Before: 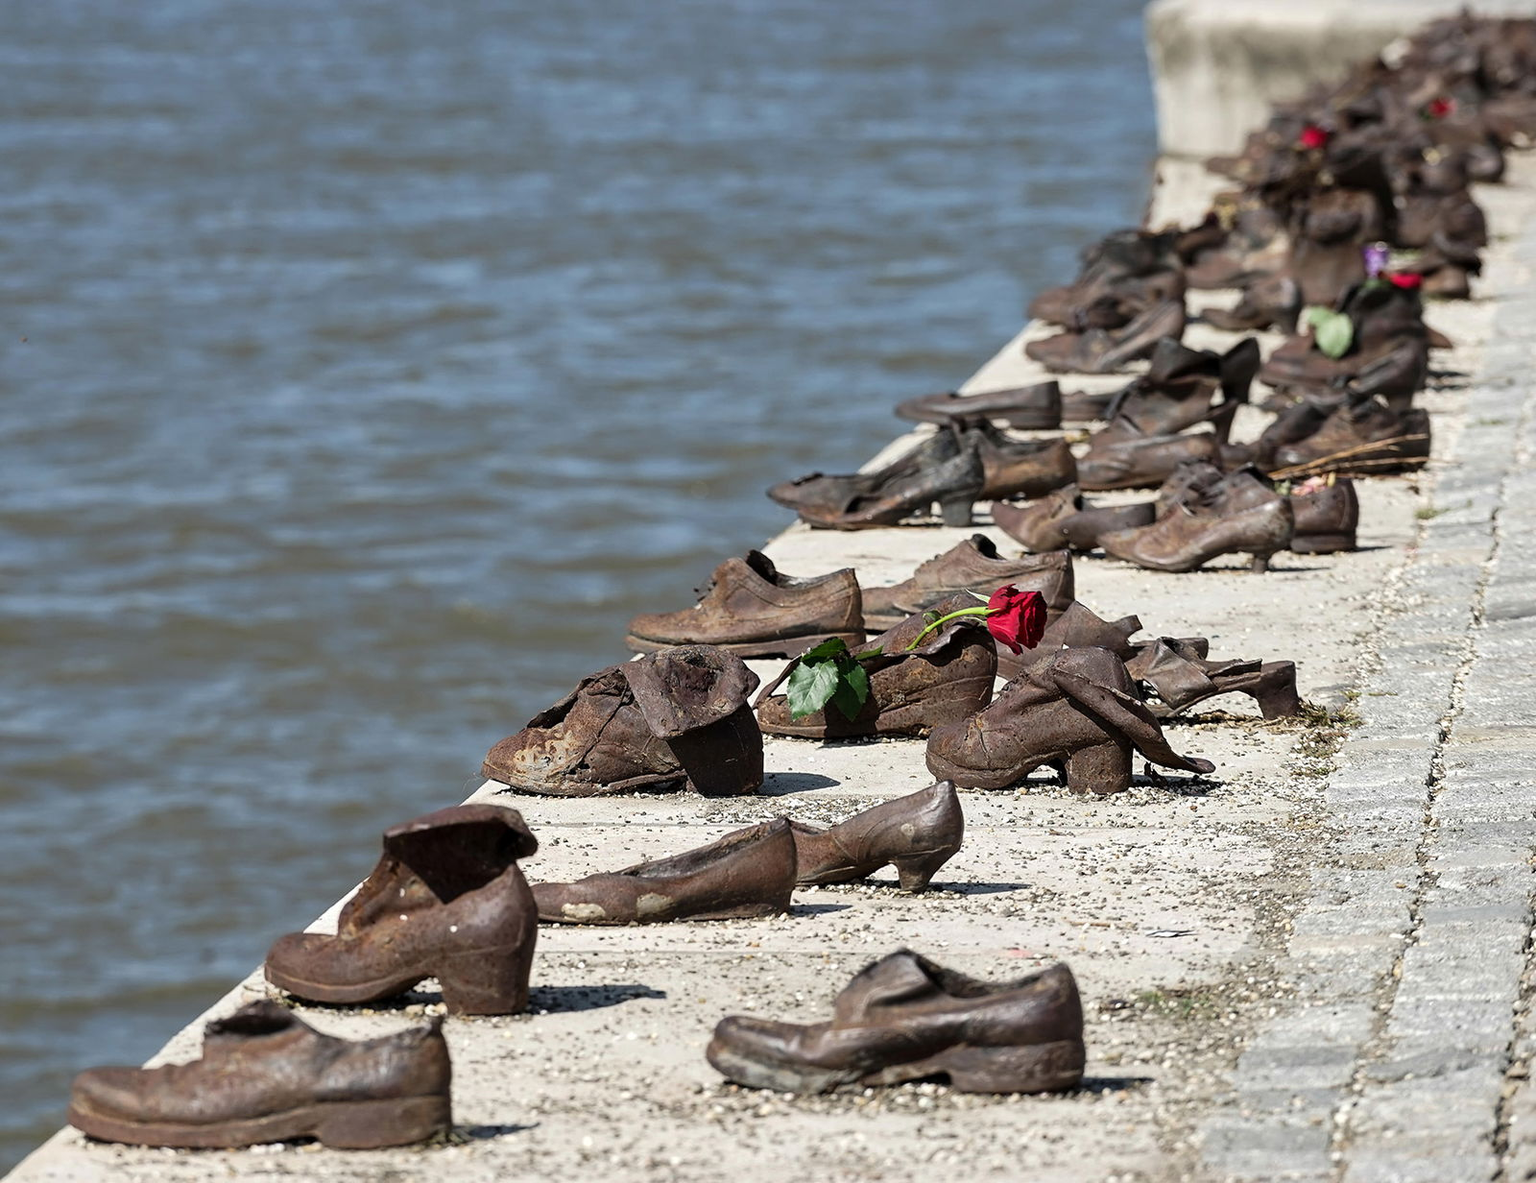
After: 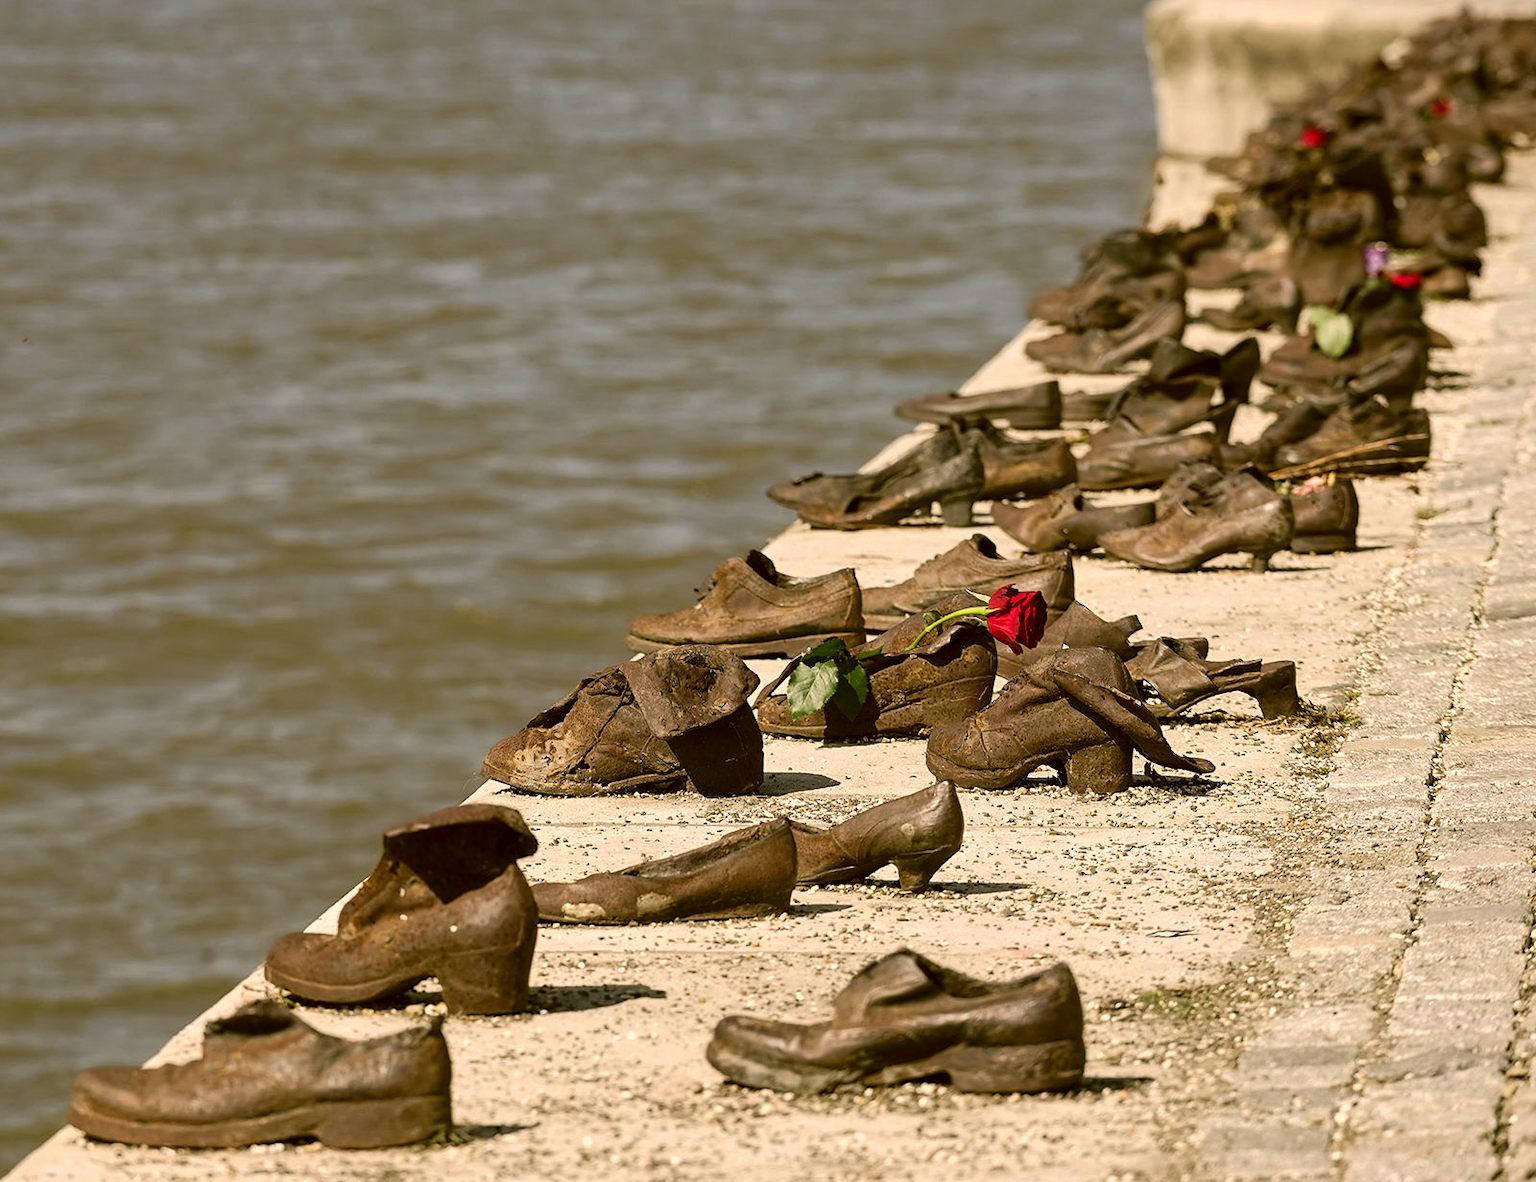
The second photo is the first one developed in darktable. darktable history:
color correction: highlights a* 8.98, highlights b* 15.09, shadows a* -0.49, shadows b* 26.52
